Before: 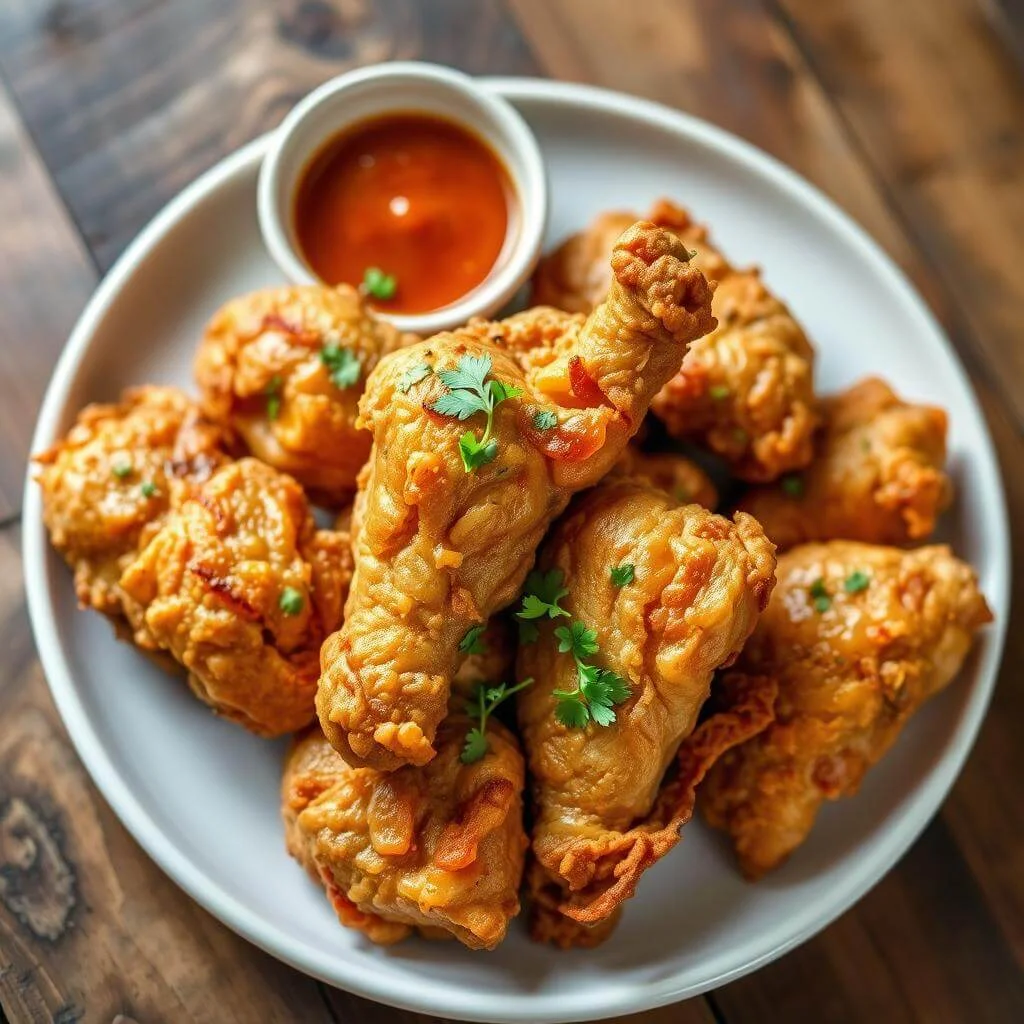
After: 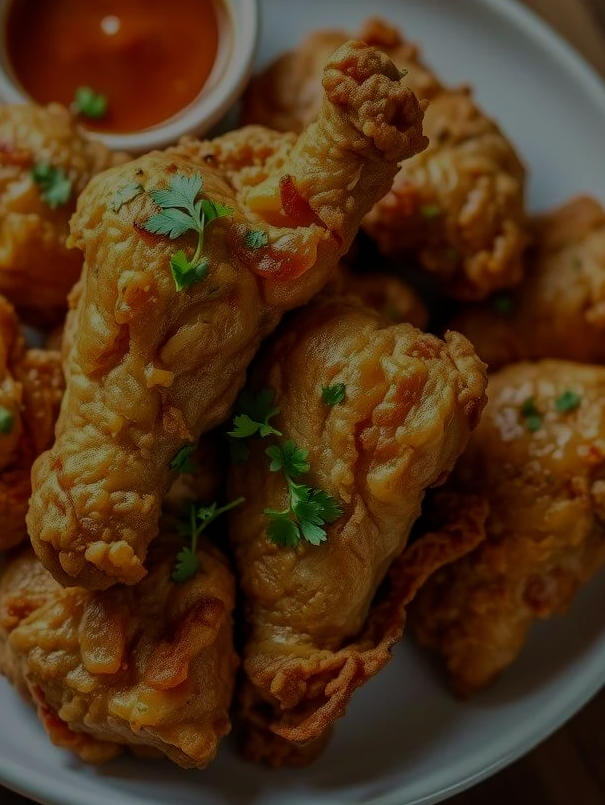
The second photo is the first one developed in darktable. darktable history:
exposure: exposure -2.002 EV, compensate highlight preservation false
crop and rotate: left 28.256%, top 17.734%, right 12.656%, bottom 3.573%
color balance: mode lift, gamma, gain (sRGB)
velvia: on, module defaults
